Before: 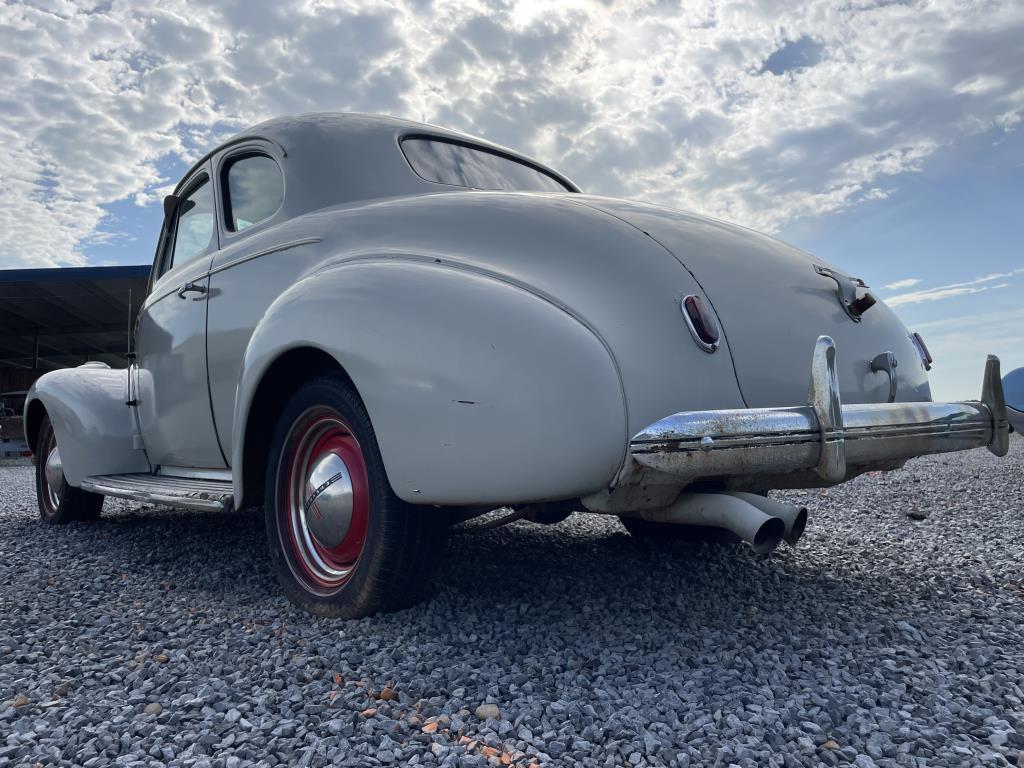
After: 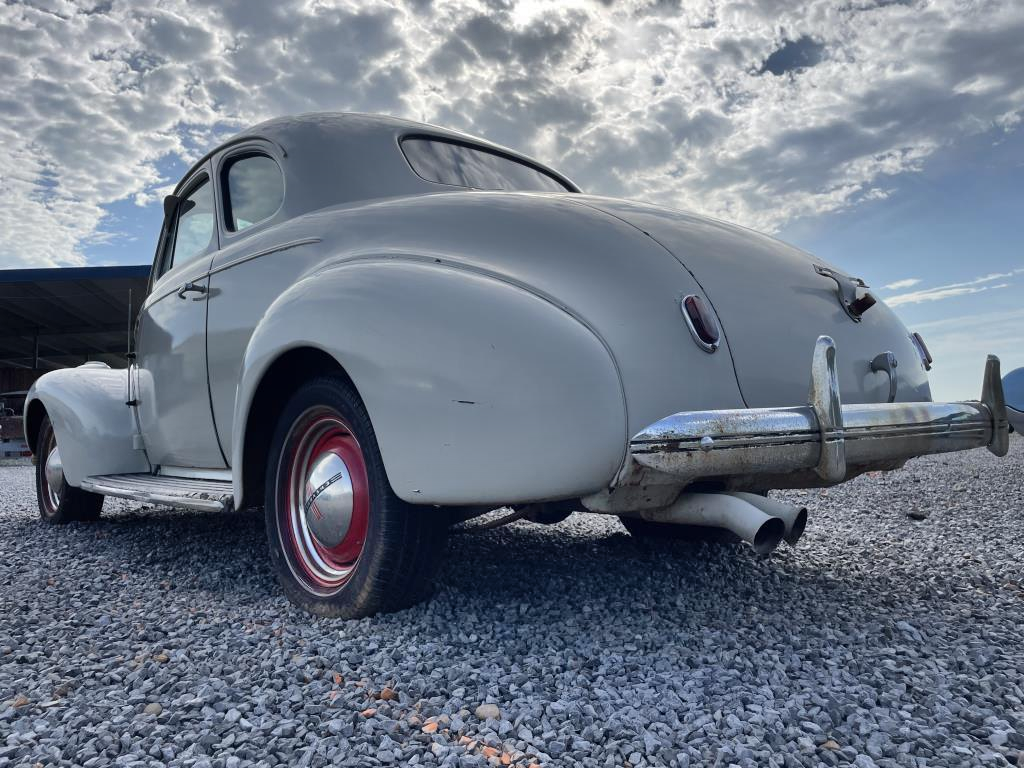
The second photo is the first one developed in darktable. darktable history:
shadows and highlights: shadows 75.36, highlights -60.83, highlights color adjustment 0.439%, soften with gaussian
